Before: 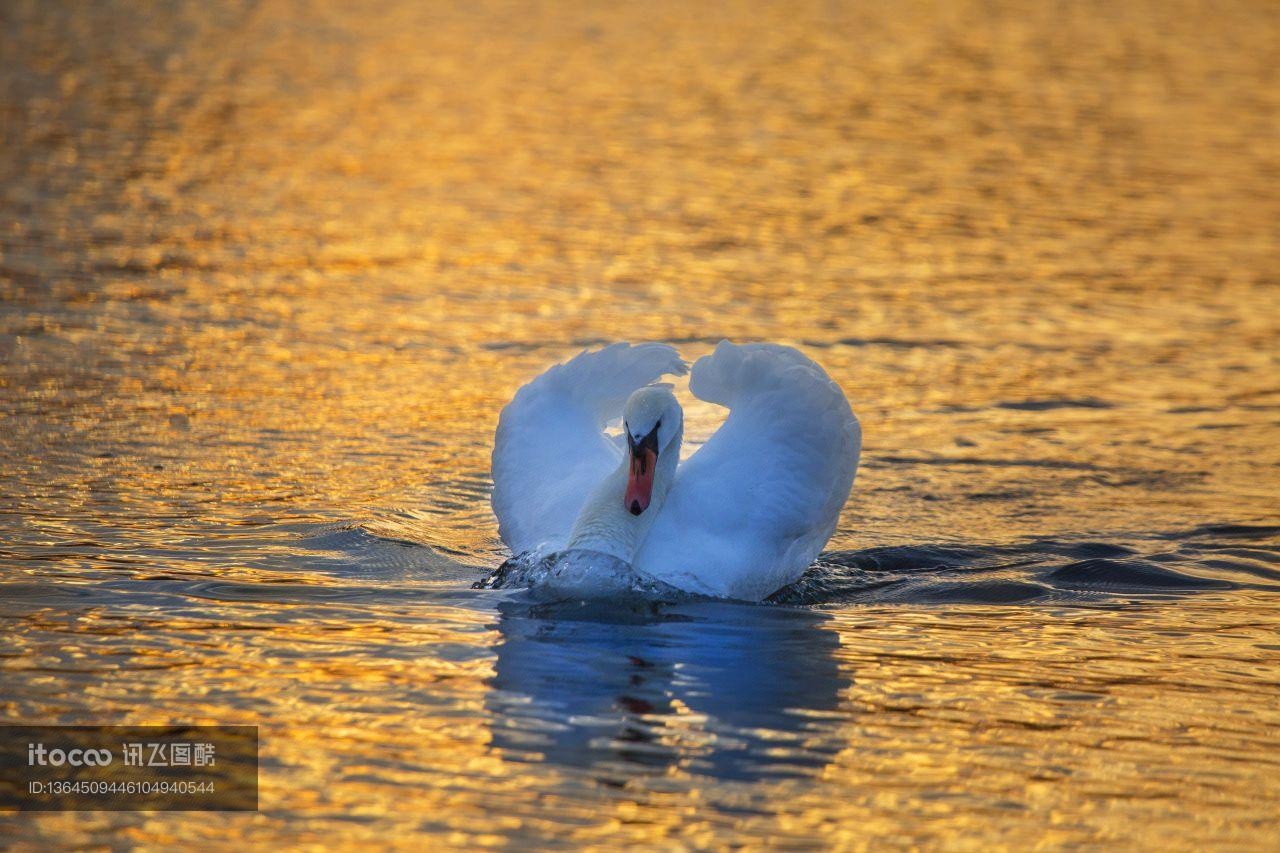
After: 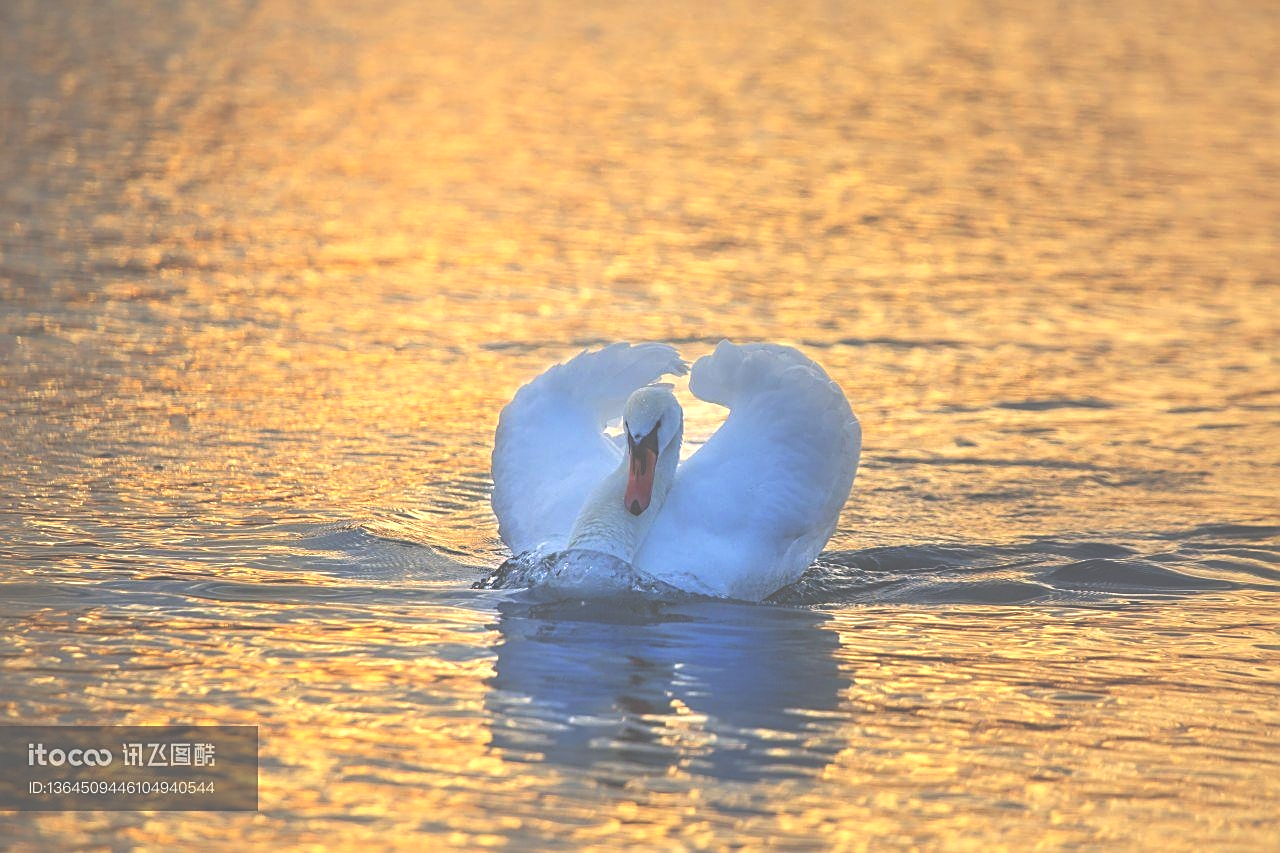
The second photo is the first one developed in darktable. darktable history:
sharpen: on, module defaults
exposure: black level correction -0.071, exposure 0.503 EV, compensate highlight preservation false
